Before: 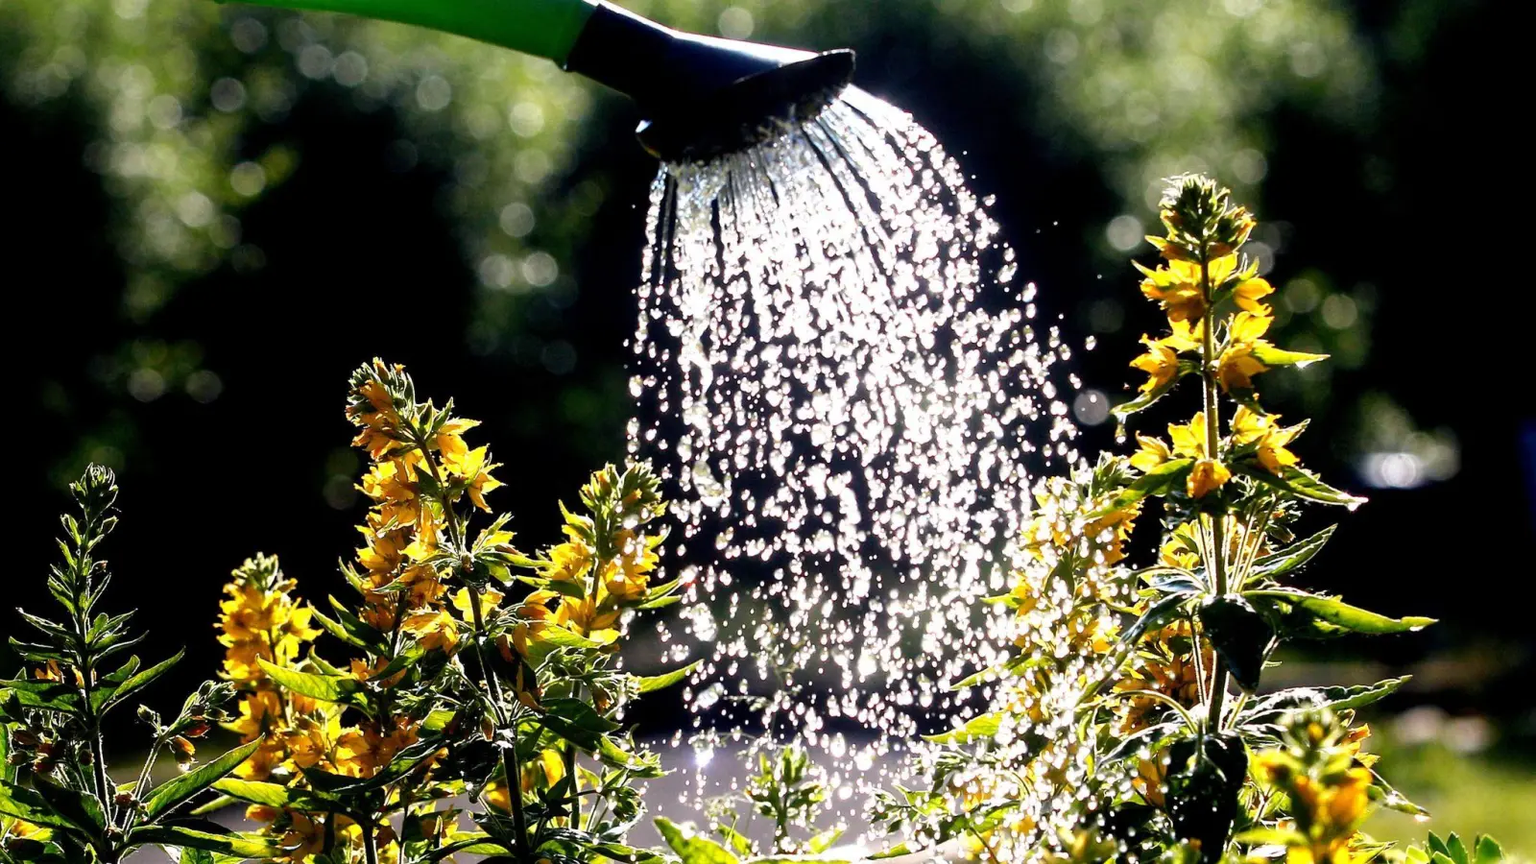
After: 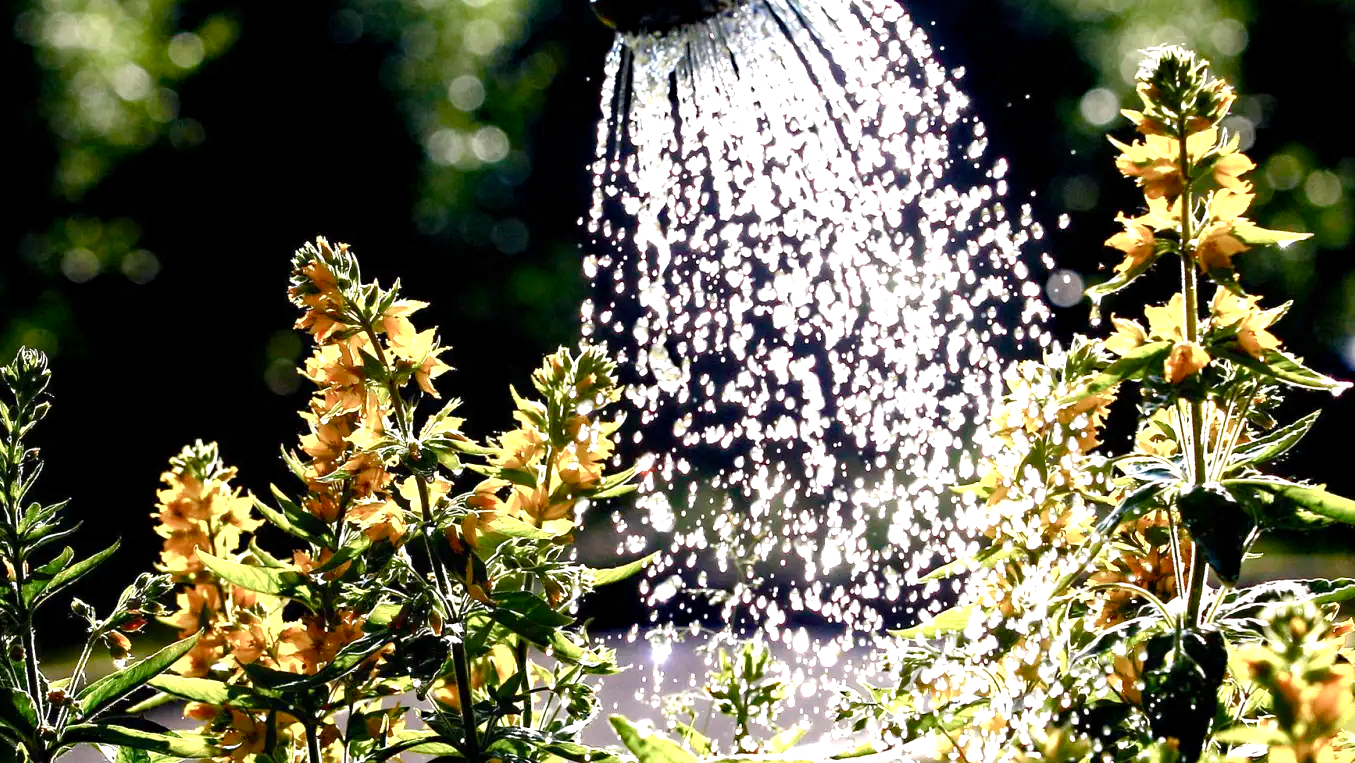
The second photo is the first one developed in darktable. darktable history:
crop and rotate: left 4.616%, top 15.143%, right 10.665%
exposure: exposure 0.67 EV, compensate exposure bias true, compensate highlight preservation false
haze removal: adaptive false
color balance rgb: global offset › hue 168.99°, perceptual saturation grading › global saturation 20%, perceptual saturation grading › highlights -48.995%, perceptual saturation grading › shadows 24.524%, global vibrance 9.797%
